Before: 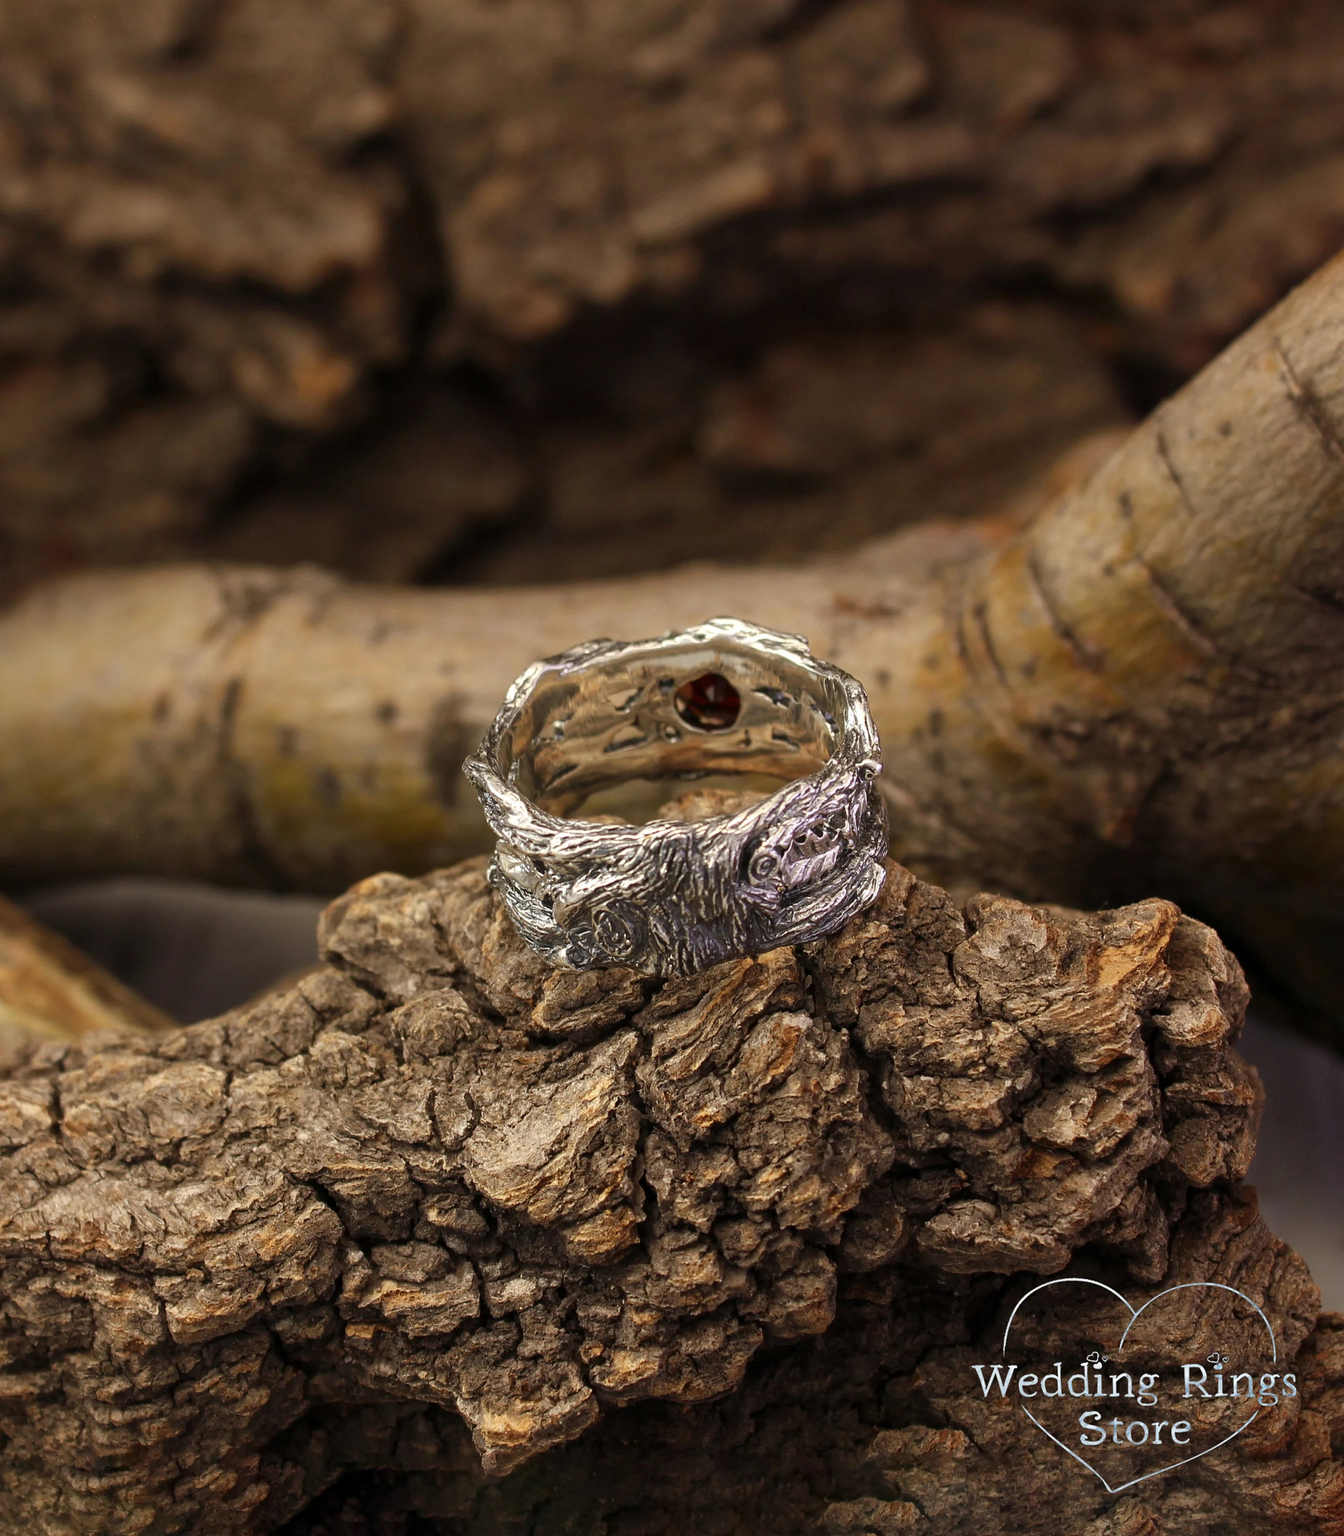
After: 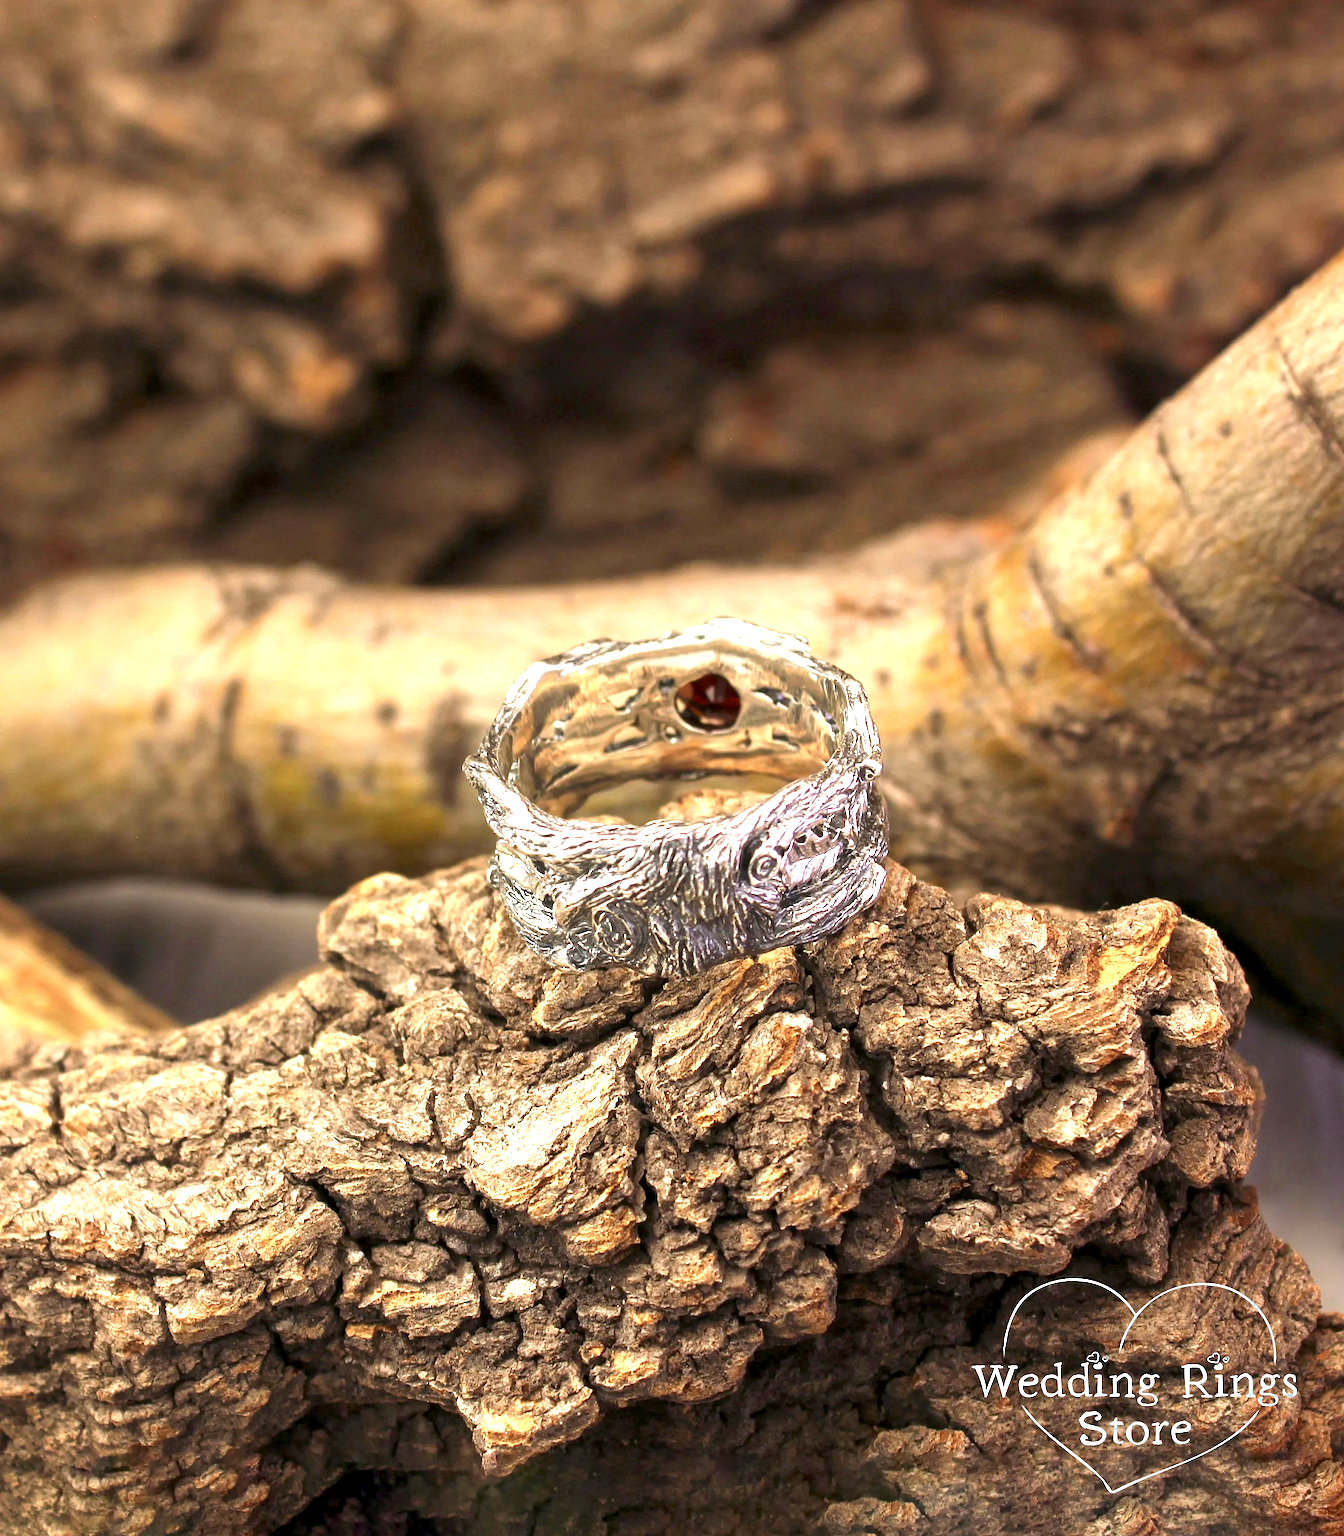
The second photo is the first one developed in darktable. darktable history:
exposure: black level correction 0.001, exposure 1.72 EV, compensate highlight preservation false
